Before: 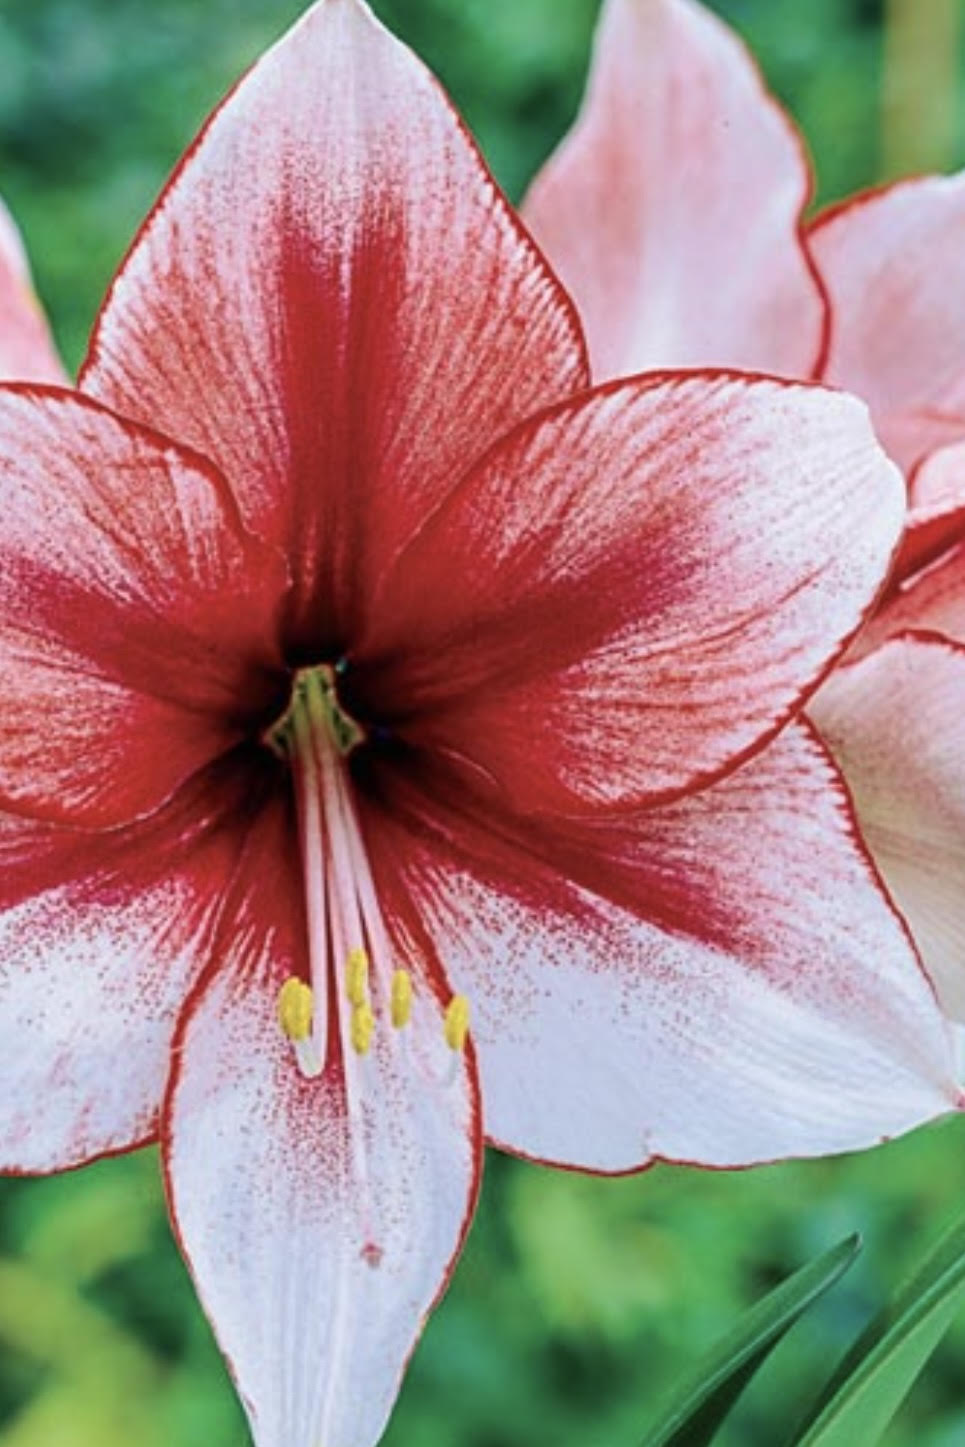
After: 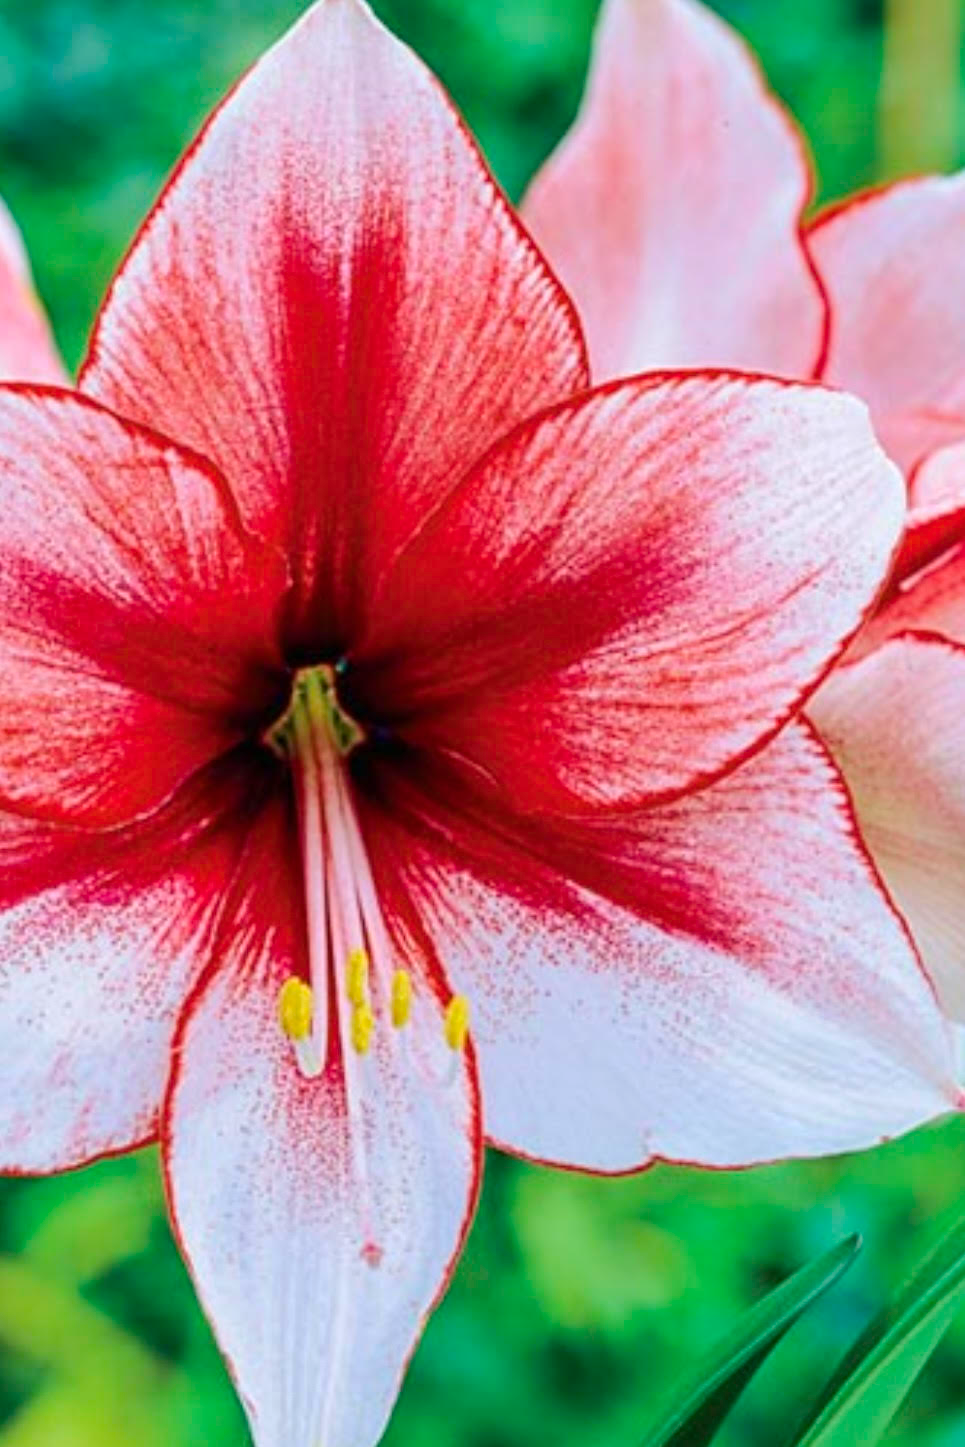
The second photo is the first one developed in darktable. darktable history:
color balance rgb: perceptual saturation grading › global saturation 0.514%, perceptual brilliance grading › mid-tones 10.981%, perceptual brilliance grading › shadows 14.559%, global vibrance 29.535%
